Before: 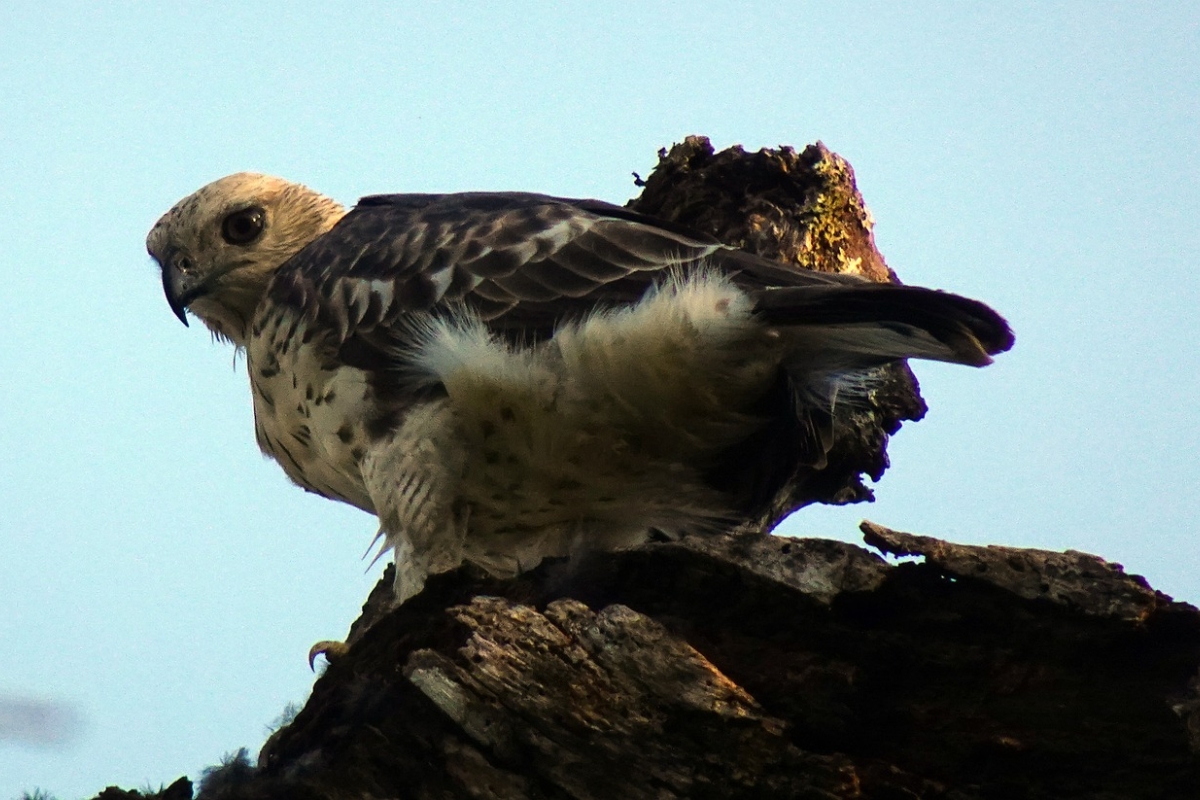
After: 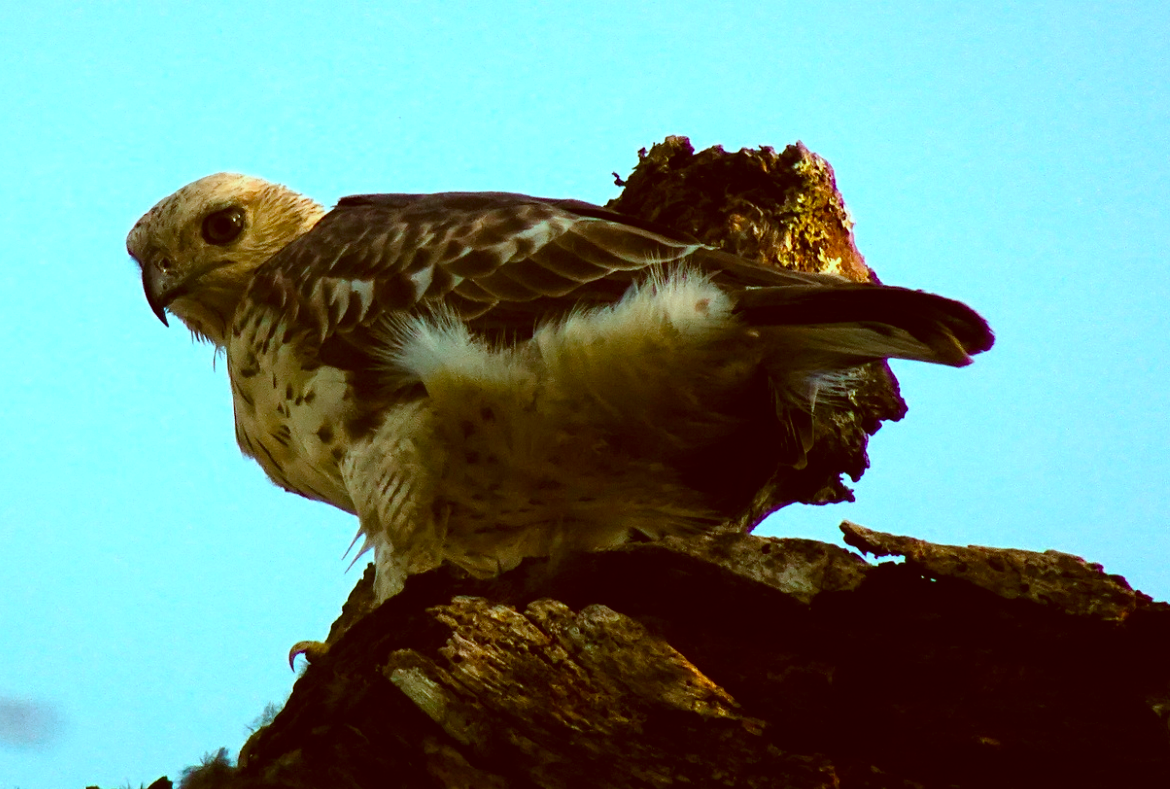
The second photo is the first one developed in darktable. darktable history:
crop and rotate: left 1.685%, right 0.758%, bottom 1.347%
color correction: highlights a* -14.82, highlights b* -16.67, shadows a* 10.04, shadows b* 29.98
color balance rgb: highlights gain › chroma 0.128%, highlights gain › hue 331.28°, linear chroma grading › shadows 31.283%, linear chroma grading › global chroma -1.456%, linear chroma grading › mid-tones 4.273%, perceptual saturation grading › global saturation 25.095%, perceptual brilliance grading › global brilliance 2.664%
